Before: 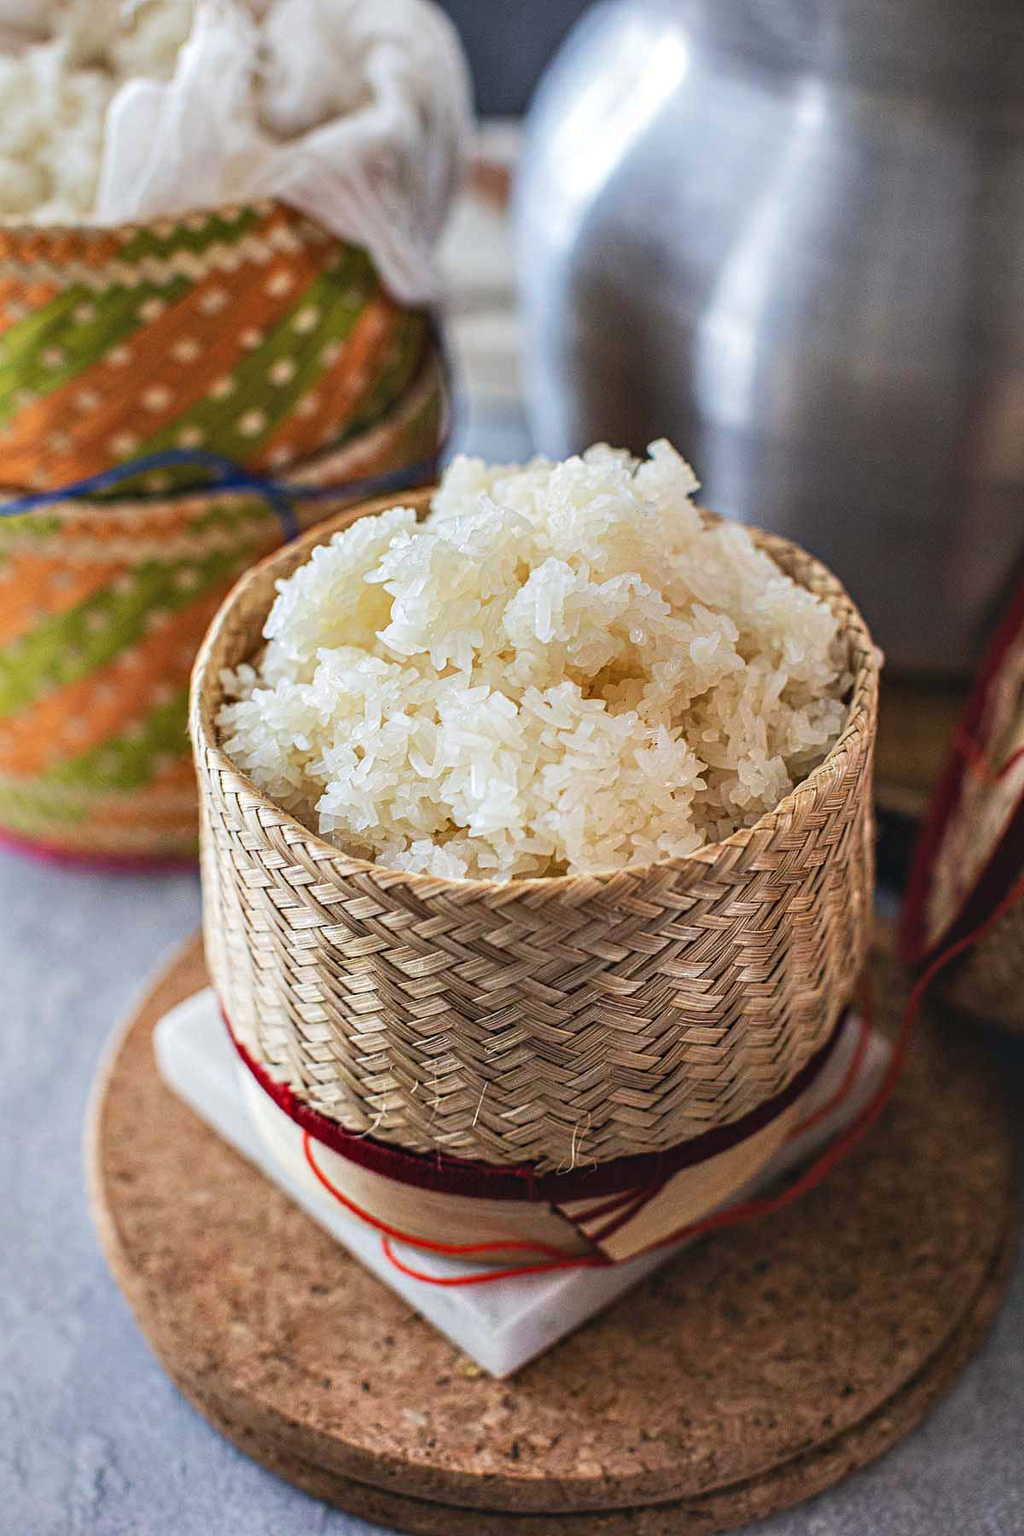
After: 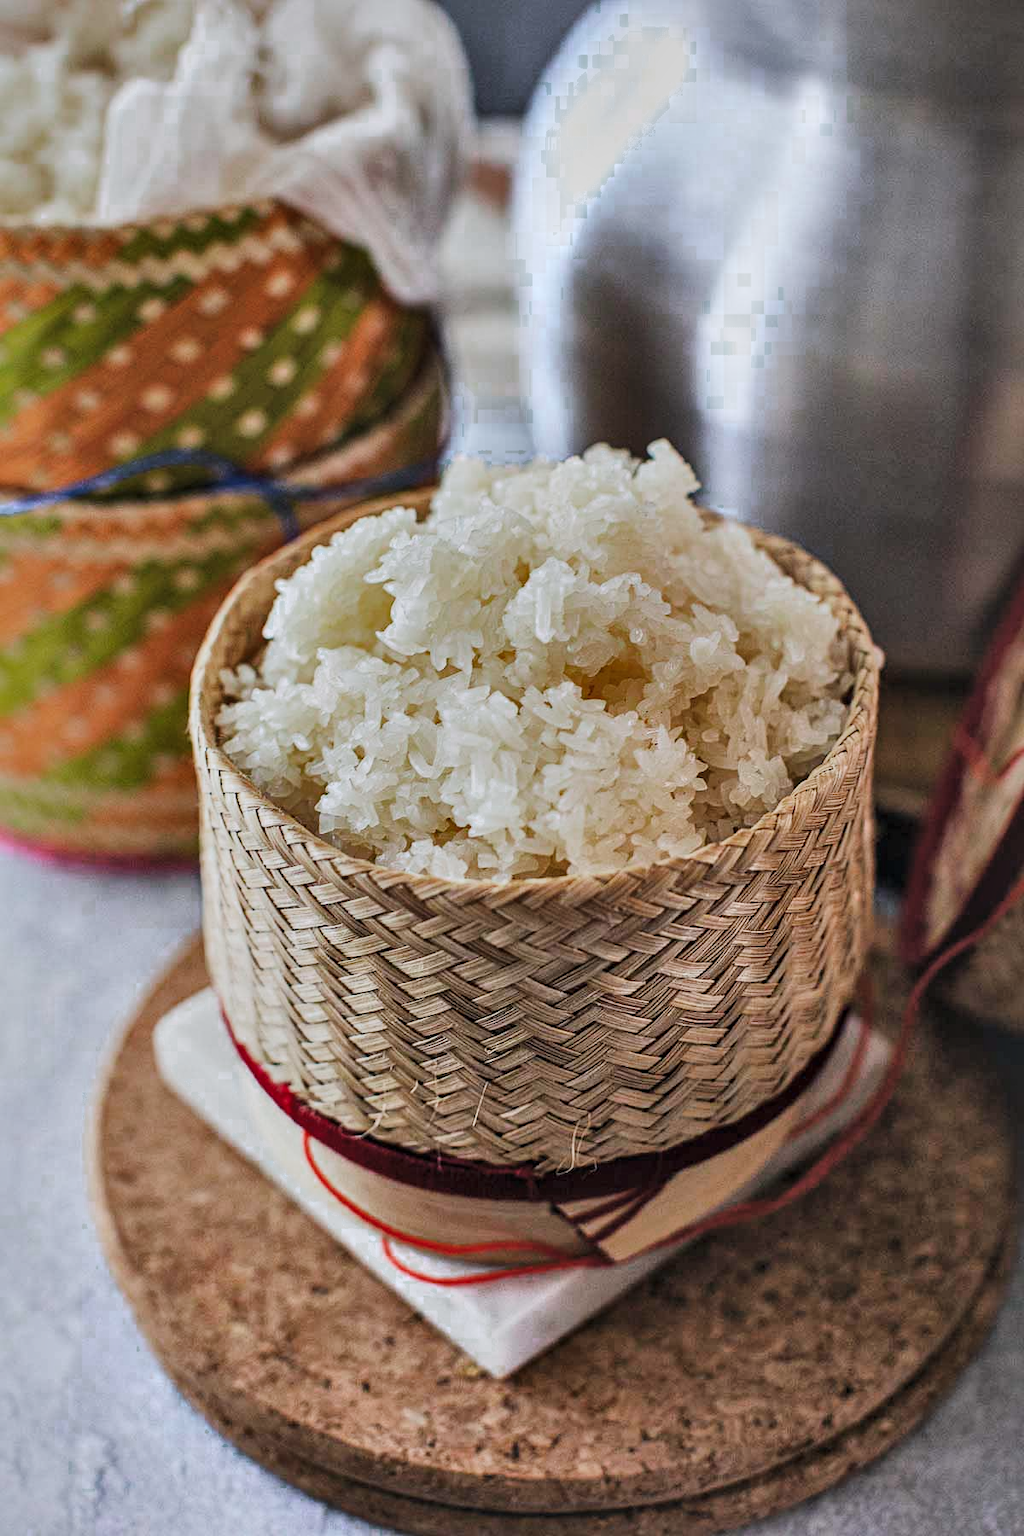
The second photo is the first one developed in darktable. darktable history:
shadows and highlights: on, module defaults
color zones: curves: ch0 [(0.203, 0.433) (0.607, 0.517) (0.697, 0.696) (0.705, 0.897)]
exposure: black level correction -0.008, exposure 0.067 EV, compensate highlight preservation false
local contrast: mode bilateral grid, contrast 50, coarseness 50, detail 150%, midtone range 0.2
filmic rgb: black relative exposure -7.65 EV, white relative exposure 4.56 EV, hardness 3.61
